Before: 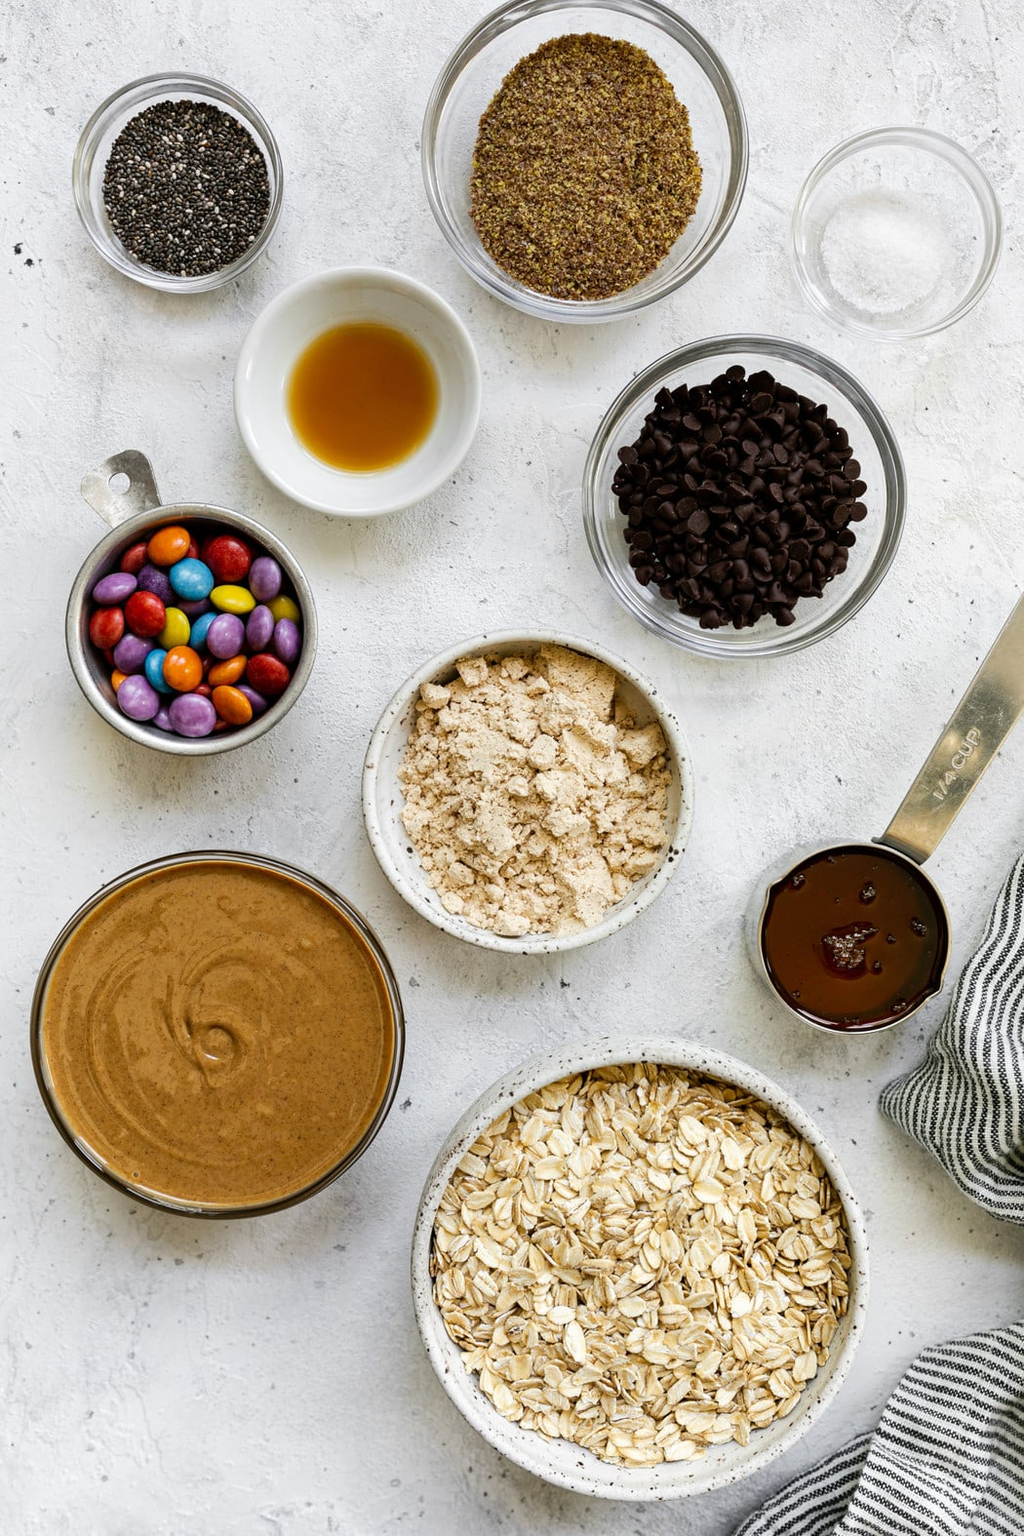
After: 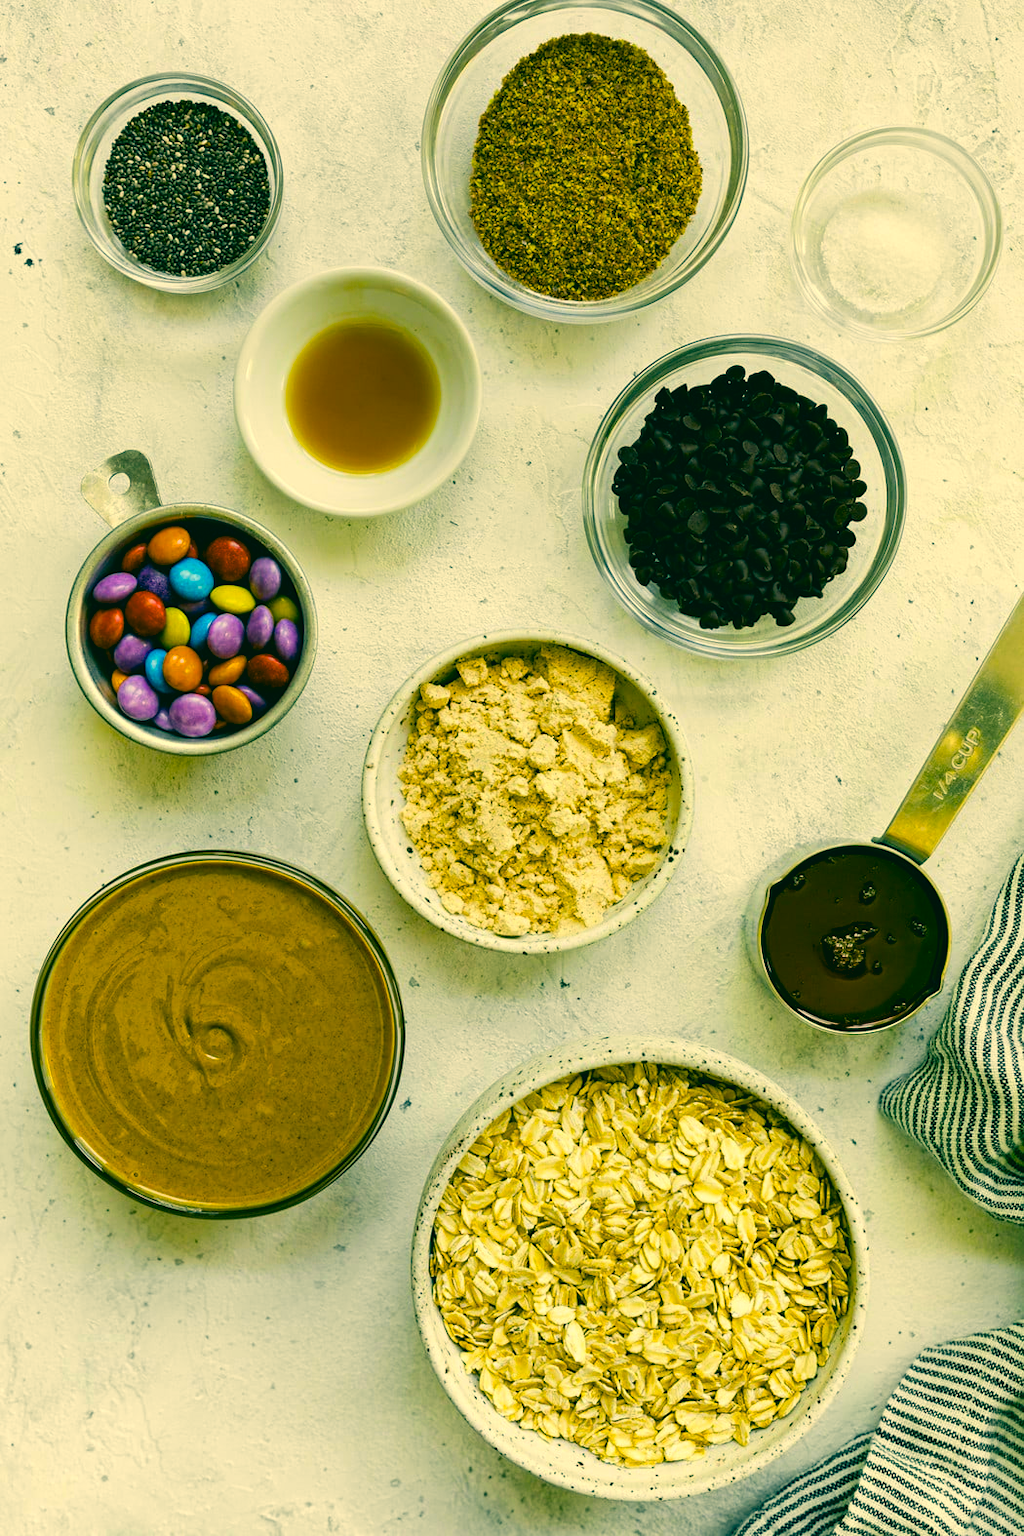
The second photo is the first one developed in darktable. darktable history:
color correction: highlights a* 2.14, highlights b* 34.05, shadows a* -37.32, shadows b* -5.32
color balance rgb: linear chroma grading › global chroma 33.966%, perceptual saturation grading › global saturation 30.748%, global vibrance 20%
contrast brightness saturation: contrast 0.053
